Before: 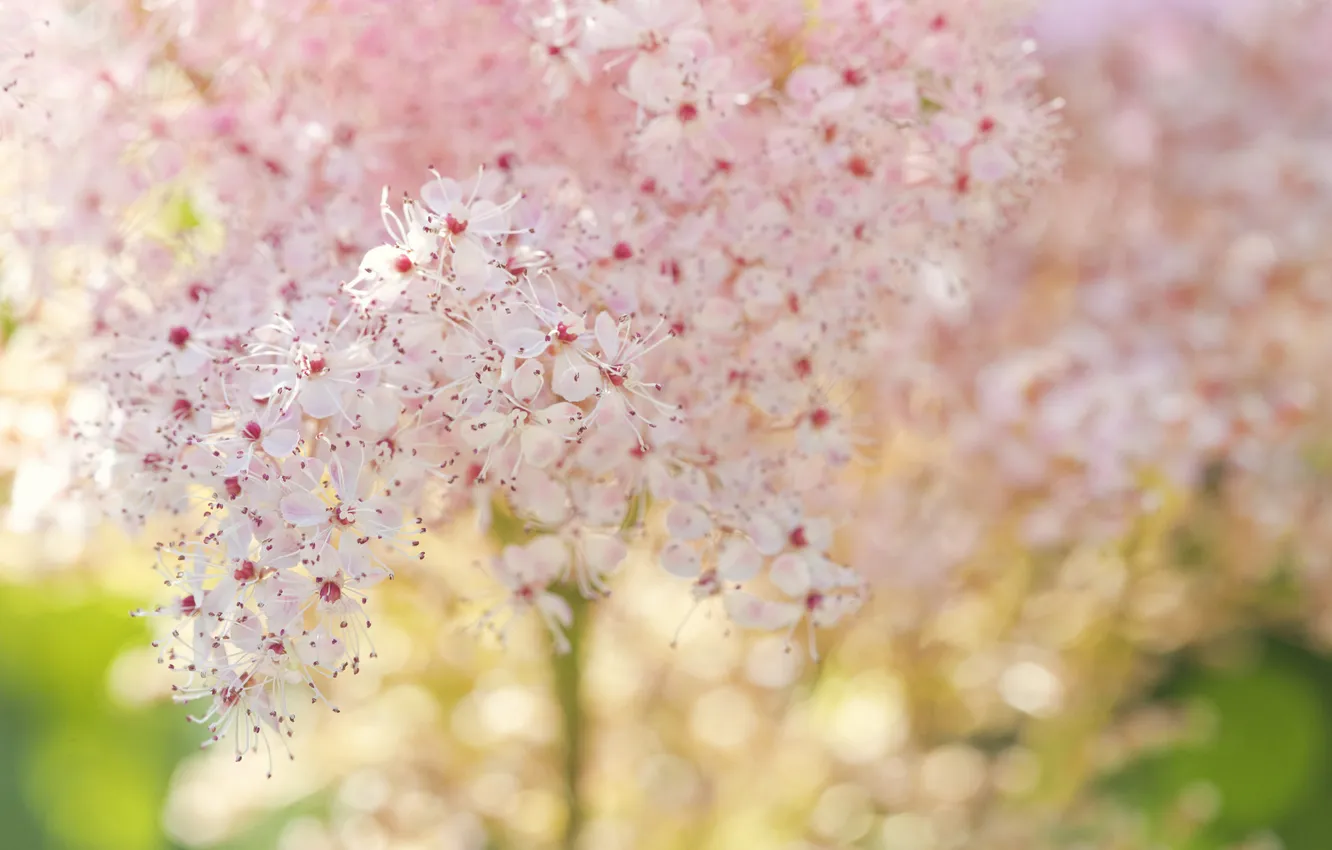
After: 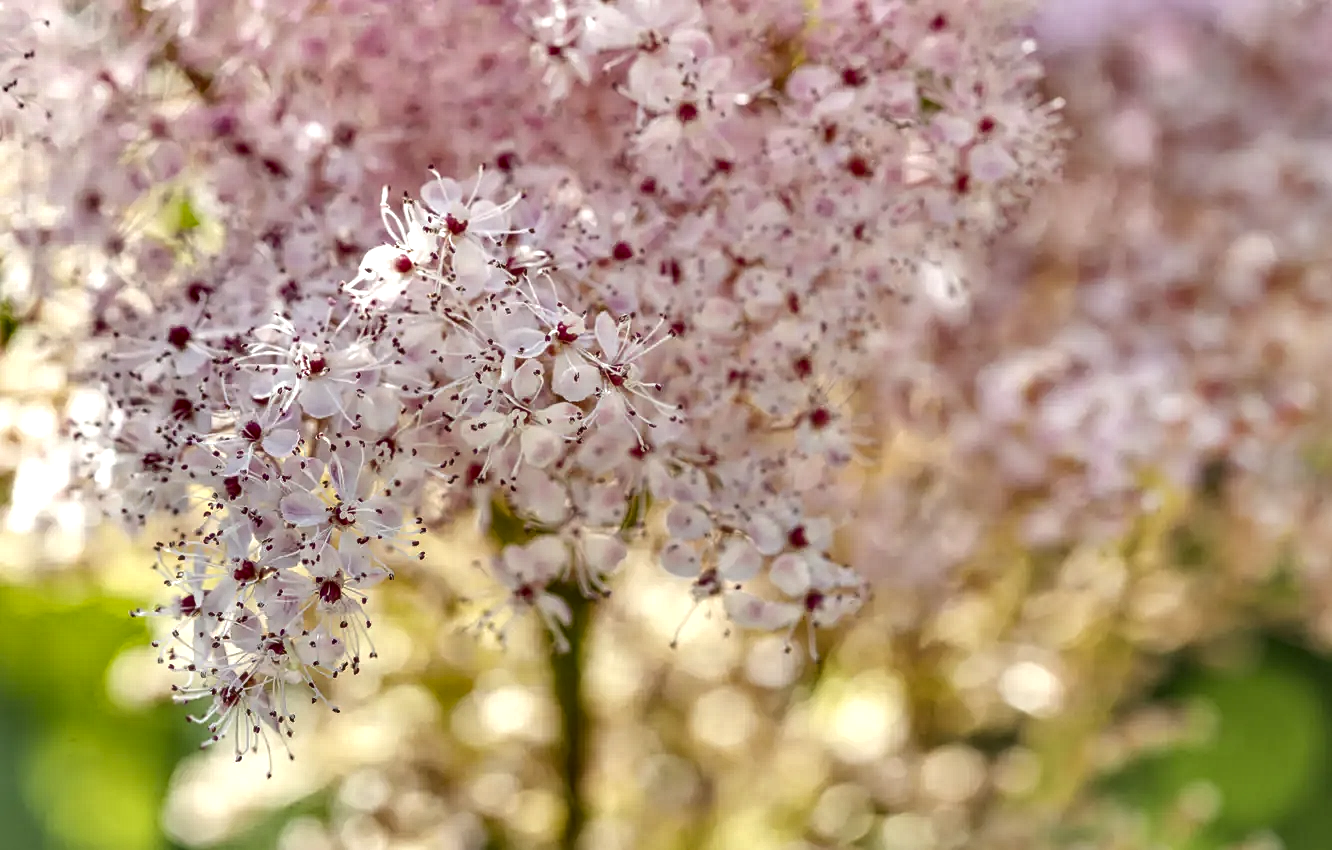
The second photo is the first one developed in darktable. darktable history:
shadows and highlights: shadows 30.68, highlights -63.2, soften with gaussian
local contrast: highlights 60%, shadows 61%, detail 160%
sharpen: amount 0.2
